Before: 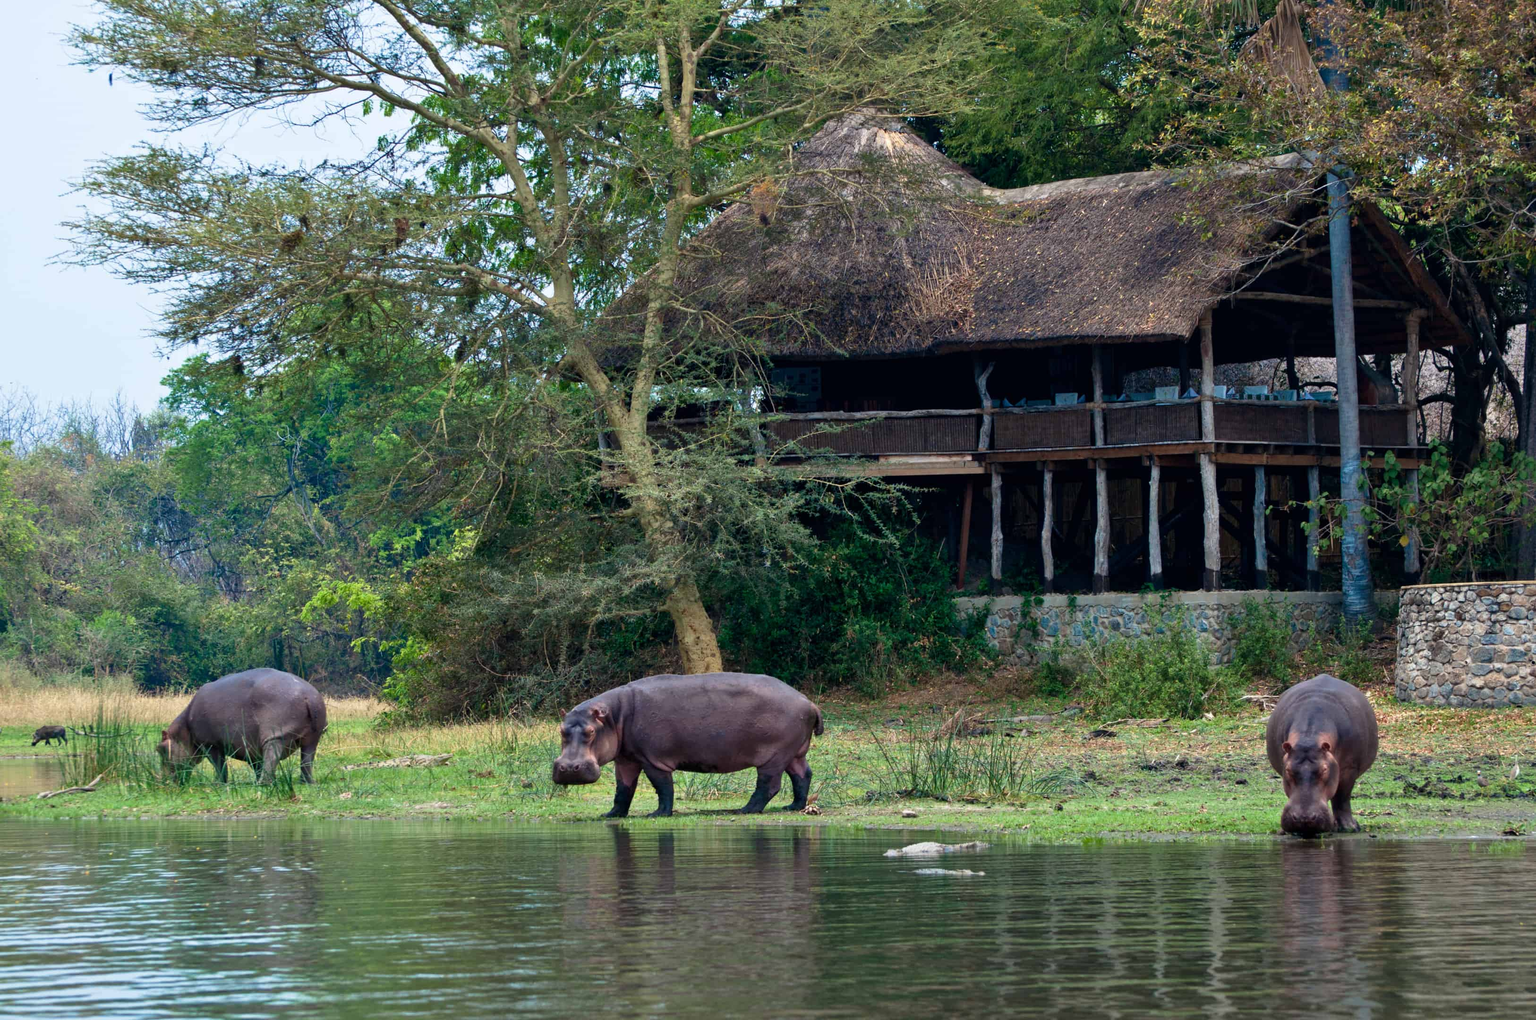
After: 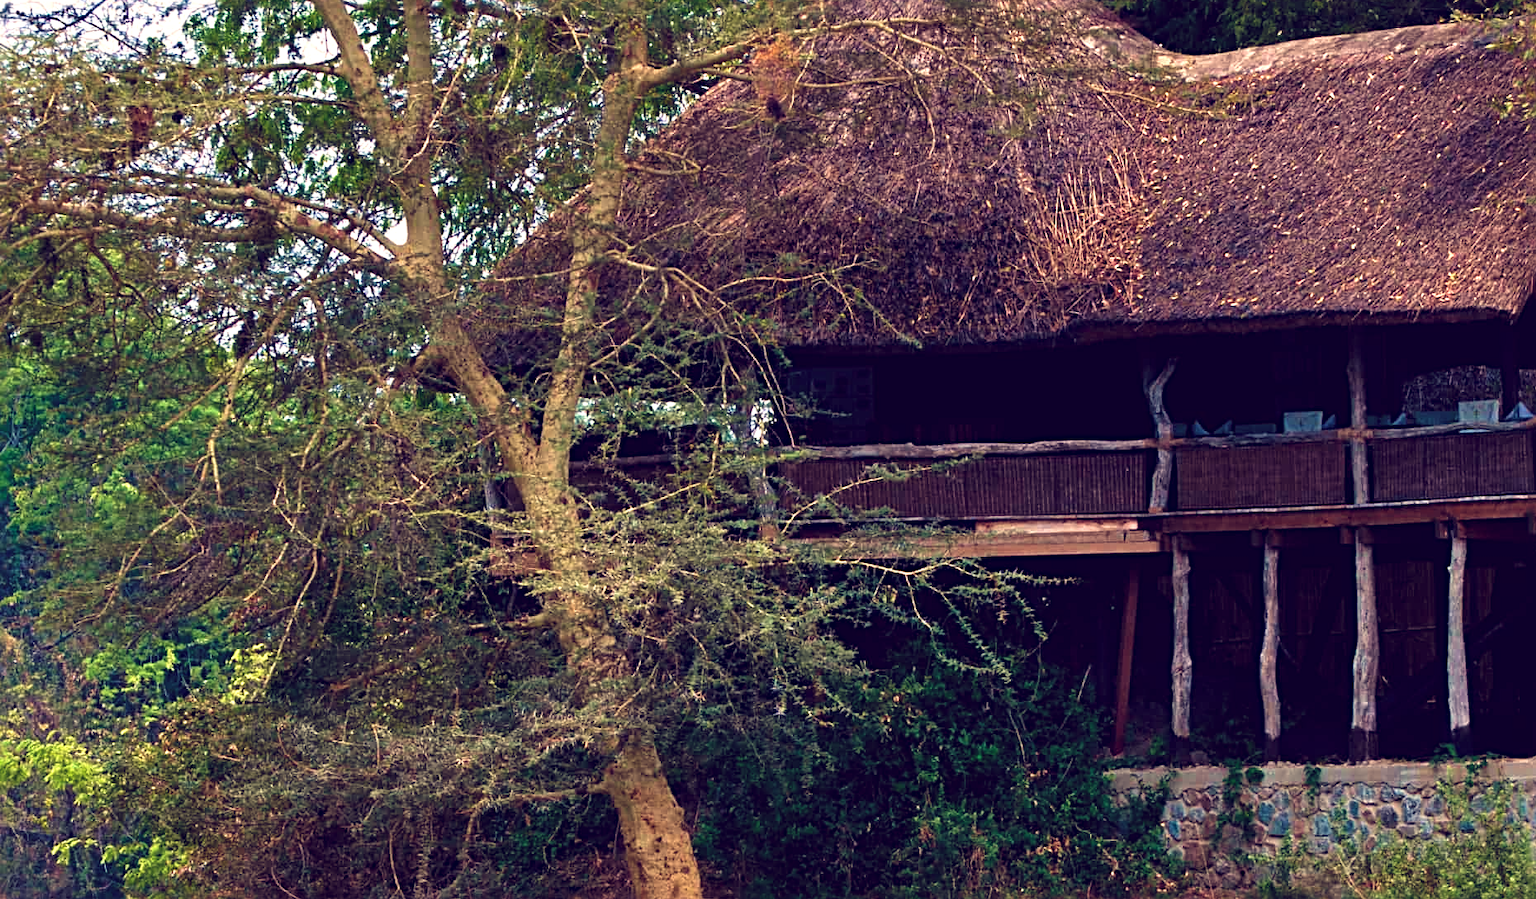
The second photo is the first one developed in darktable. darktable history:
sharpen: radius 4
white balance: red 1.127, blue 0.943
crop: left 20.932%, top 15.471%, right 21.848%, bottom 34.081%
color balance: lift [1.001, 0.997, 0.99, 1.01], gamma [1.007, 1, 0.975, 1.025], gain [1, 1.065, 1.052, 0.935], contrast 13.25%
velvia: on, module defaults
